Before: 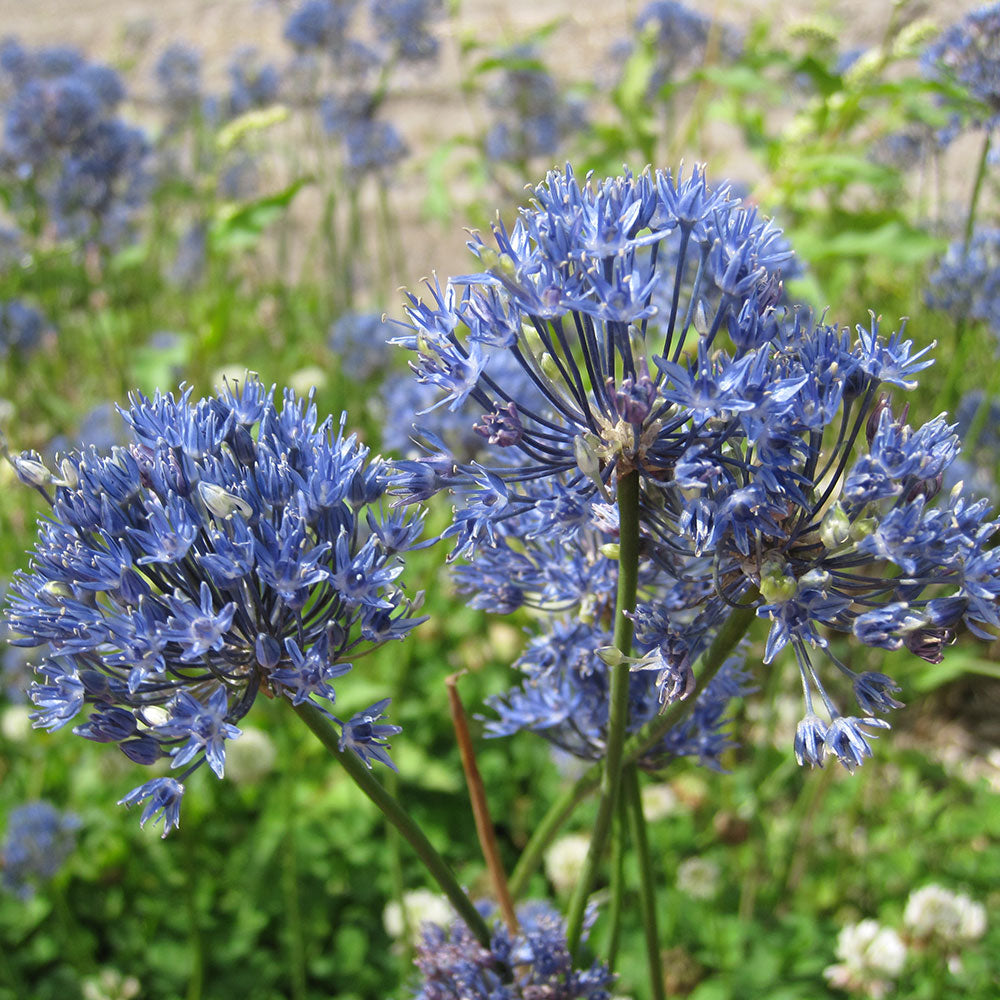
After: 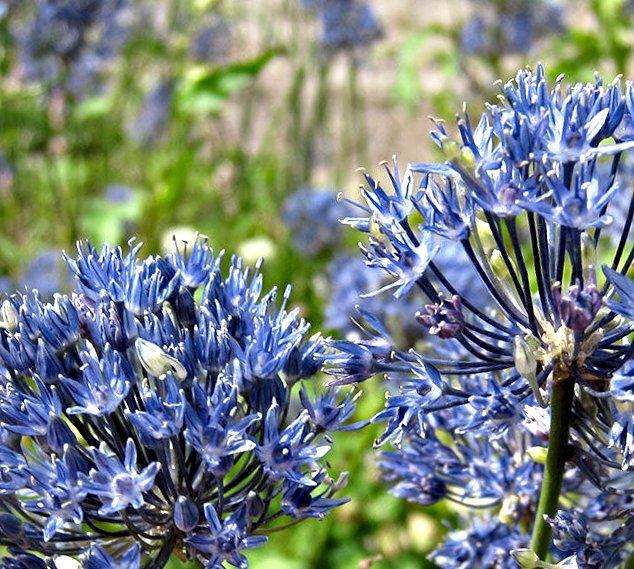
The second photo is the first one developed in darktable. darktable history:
exposure: compensate exposure bias true, compensate highlight preservation false
contrast equalizer: octaves 7, y [[0.627 ×6], [0.563 ×6], [0 ×6], [0 ×6], [0 ×6]]
crop and rotate: angle -6.56°, left 2.026%, top 6.778%, right 27.733%, bottom 30.118%
